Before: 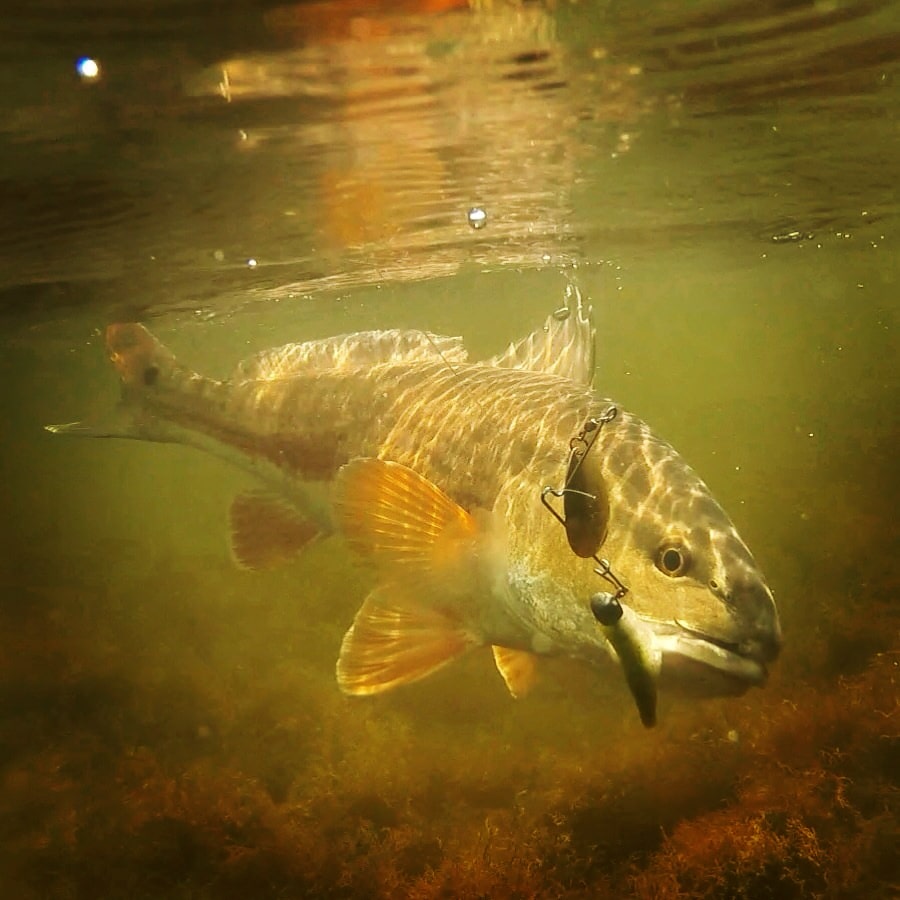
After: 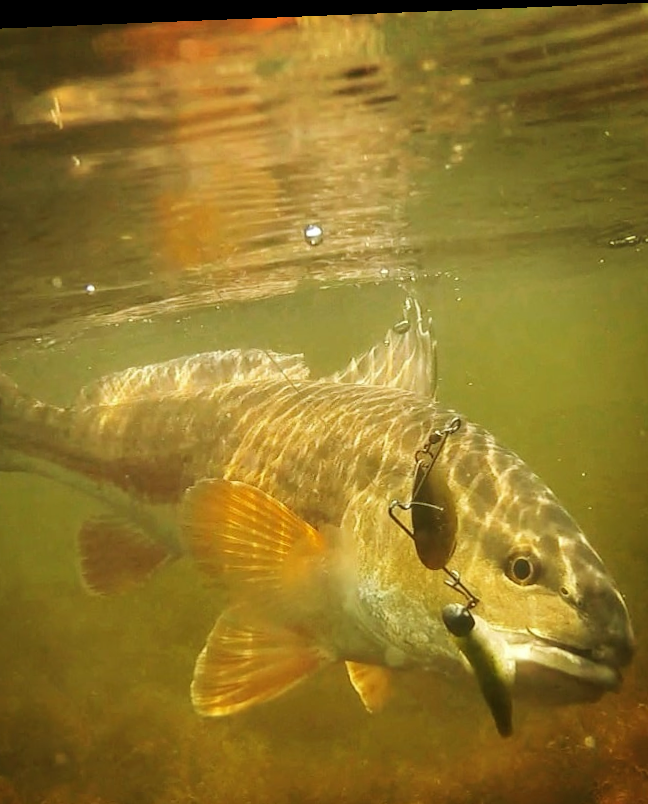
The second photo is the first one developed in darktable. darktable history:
white balance: red 0.988, blue 1.017
crop: left 18.479%, right 12.2%, bottom 13.971%
tone equalizer: on, module defaults
rotate and perspective: rotation -2.29°, automatic cropping off
shadows and highlights: low approximation 0.01, soften with gaussian
